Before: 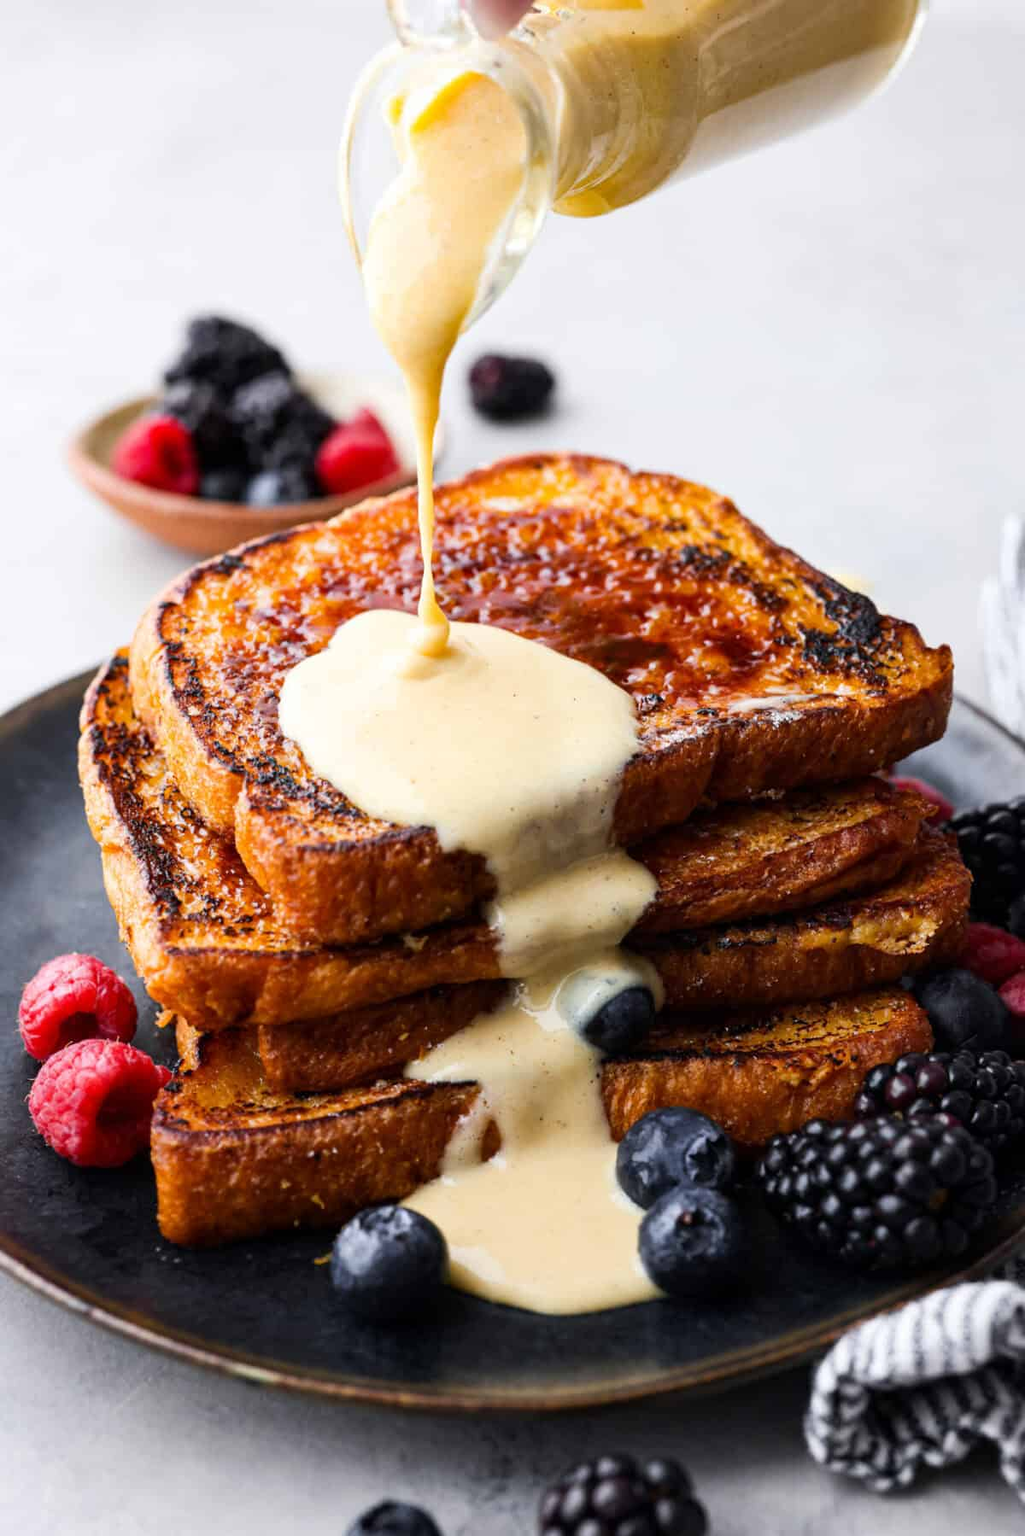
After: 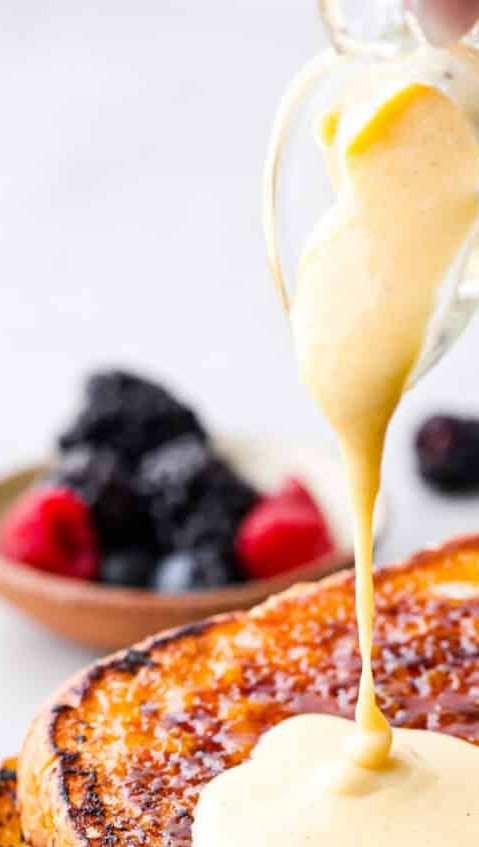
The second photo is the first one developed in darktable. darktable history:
crop and rotate: left 11.223%, top 0.055%, right 48.838%, bottom 52.833%
